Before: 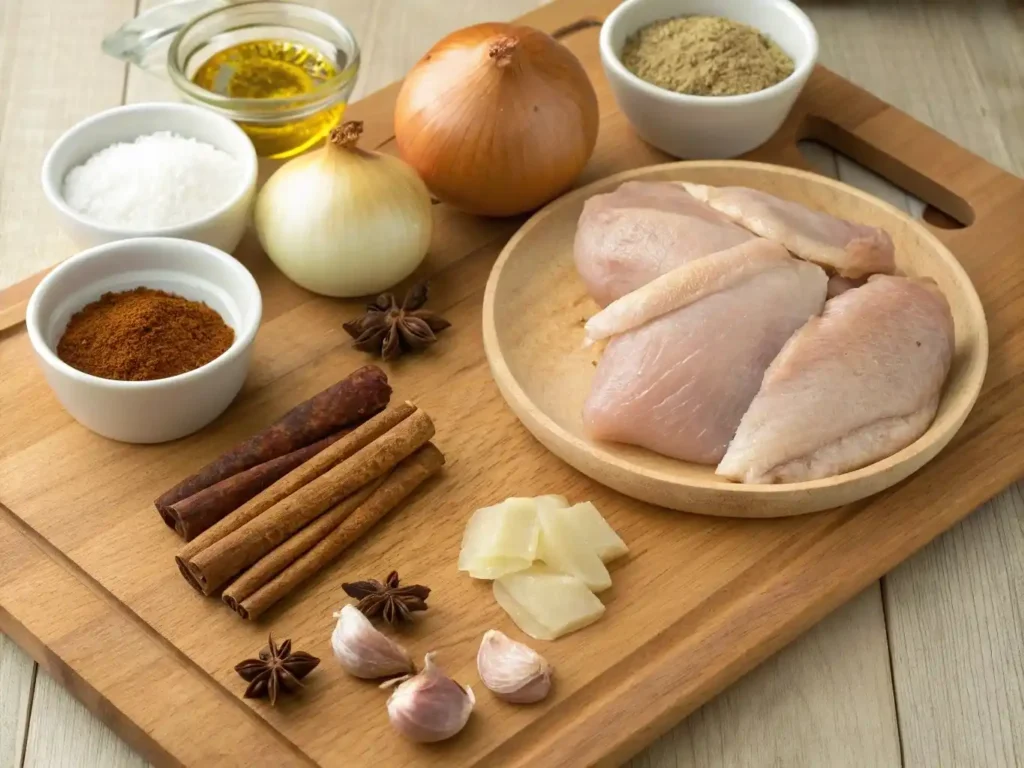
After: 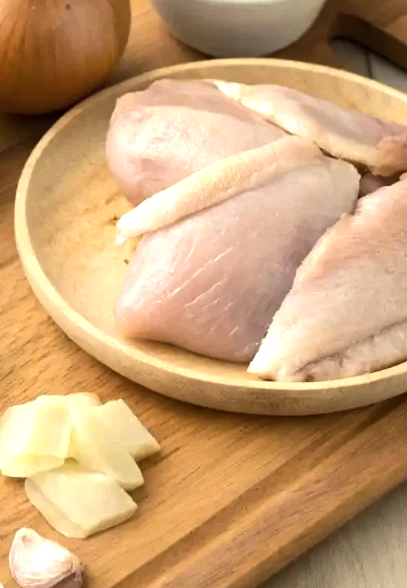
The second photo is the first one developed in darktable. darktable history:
crop: left 45.721%, top 13.393%, right 14.118%, bottom 10.01%
tone equalizer: -8 EV -0.75 EV, -7 EV -0.7 EV, -6 EV -0.6 EV, -5 EV -0.4 EV, -3 EV 0.4 EV, -2 EV 0.6 EV, -1 EV 0.7 EV, +0 EV 0.75 EV, edges refinement/feathering 500, mask exposure compensation -1.57 EV, preserve details no
